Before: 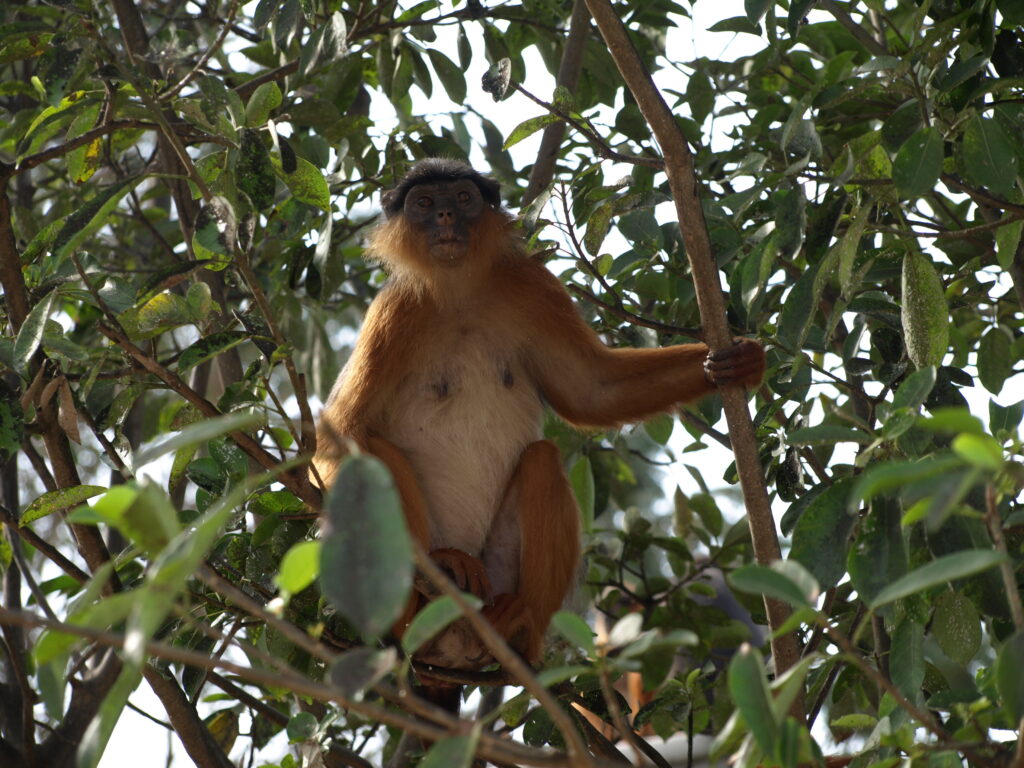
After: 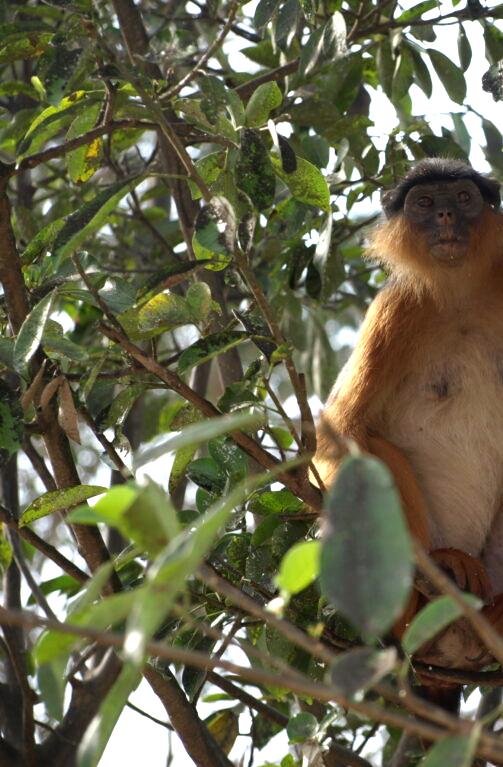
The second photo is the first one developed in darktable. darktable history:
exposure: black level correction 0.001, exposure 0.5 EV, compensate exposure bias true, compensate highlight preservation false
base curve: preserve colors none
crop and rotate: left 0%, top 0%, right 50.845%
